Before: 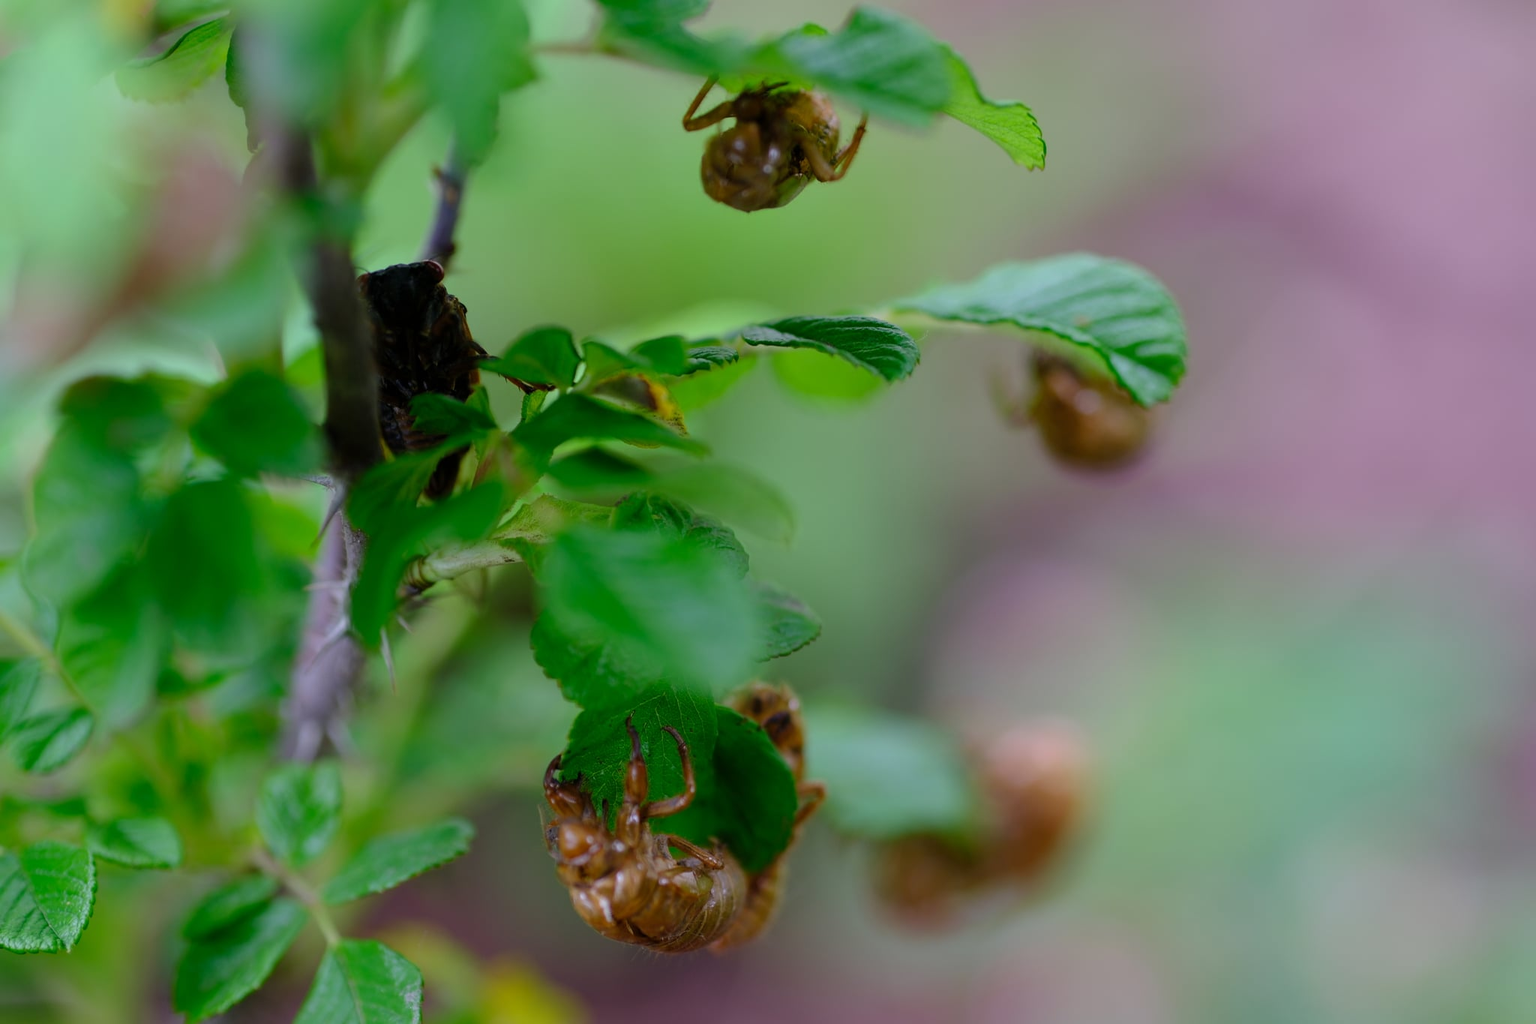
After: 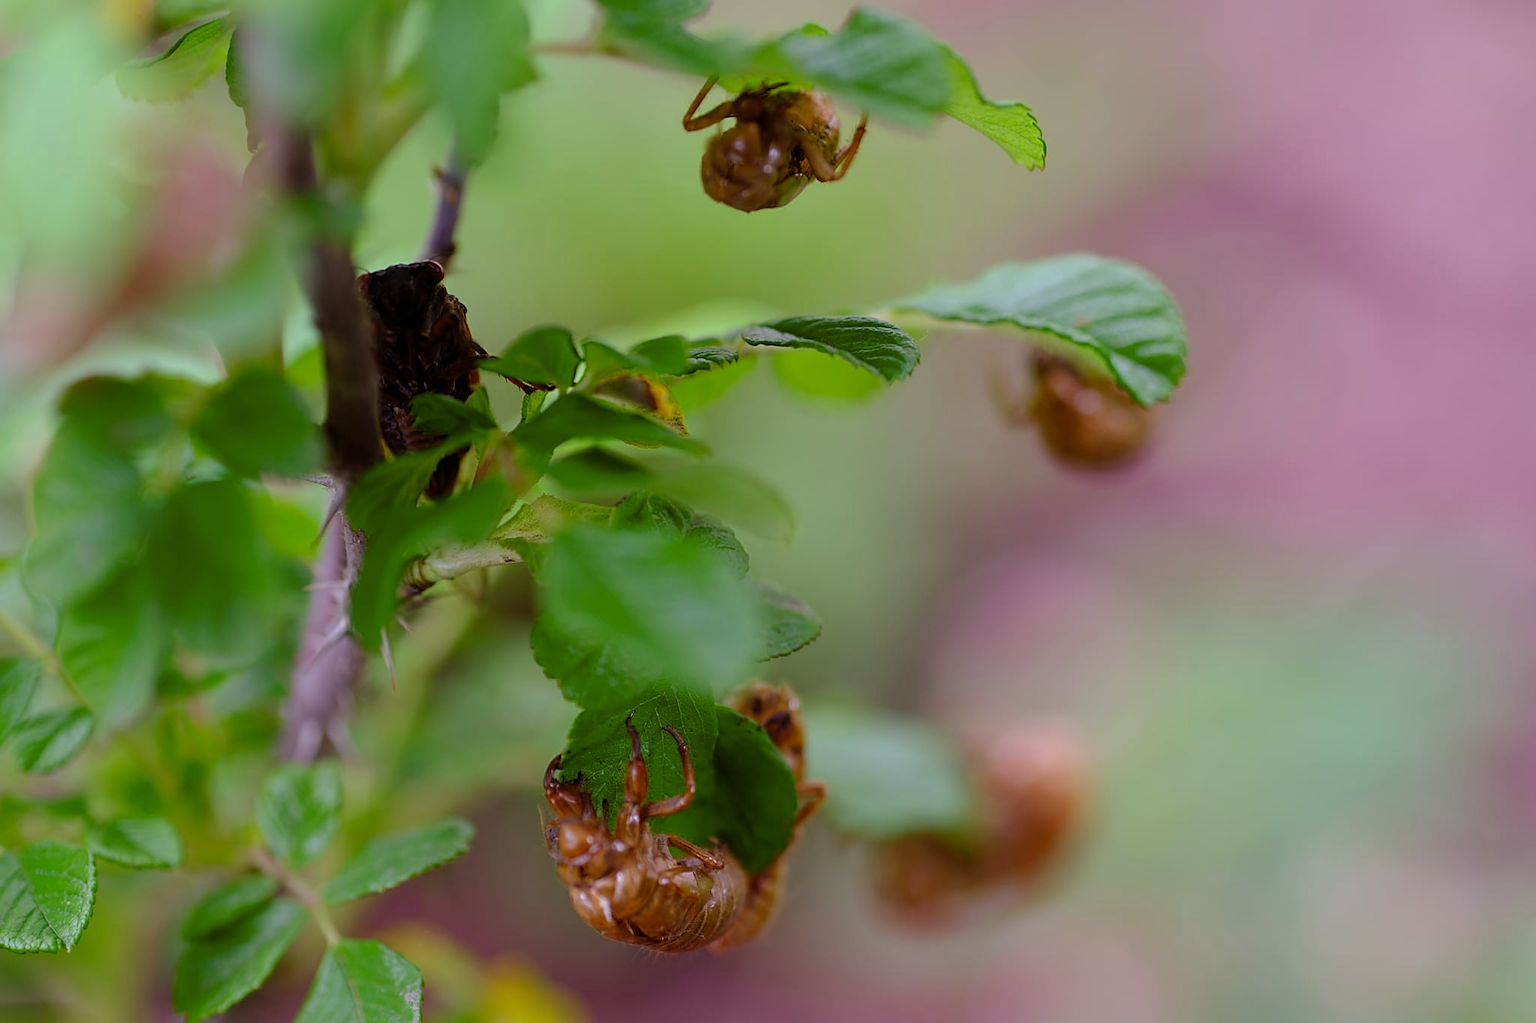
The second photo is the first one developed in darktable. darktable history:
sharpen: on, module defaults
rgb levels: mode RGB, independent channels, levels [[0, 0.474, 1], [0, 0.5, 1], [0, 0.5, 1]]
